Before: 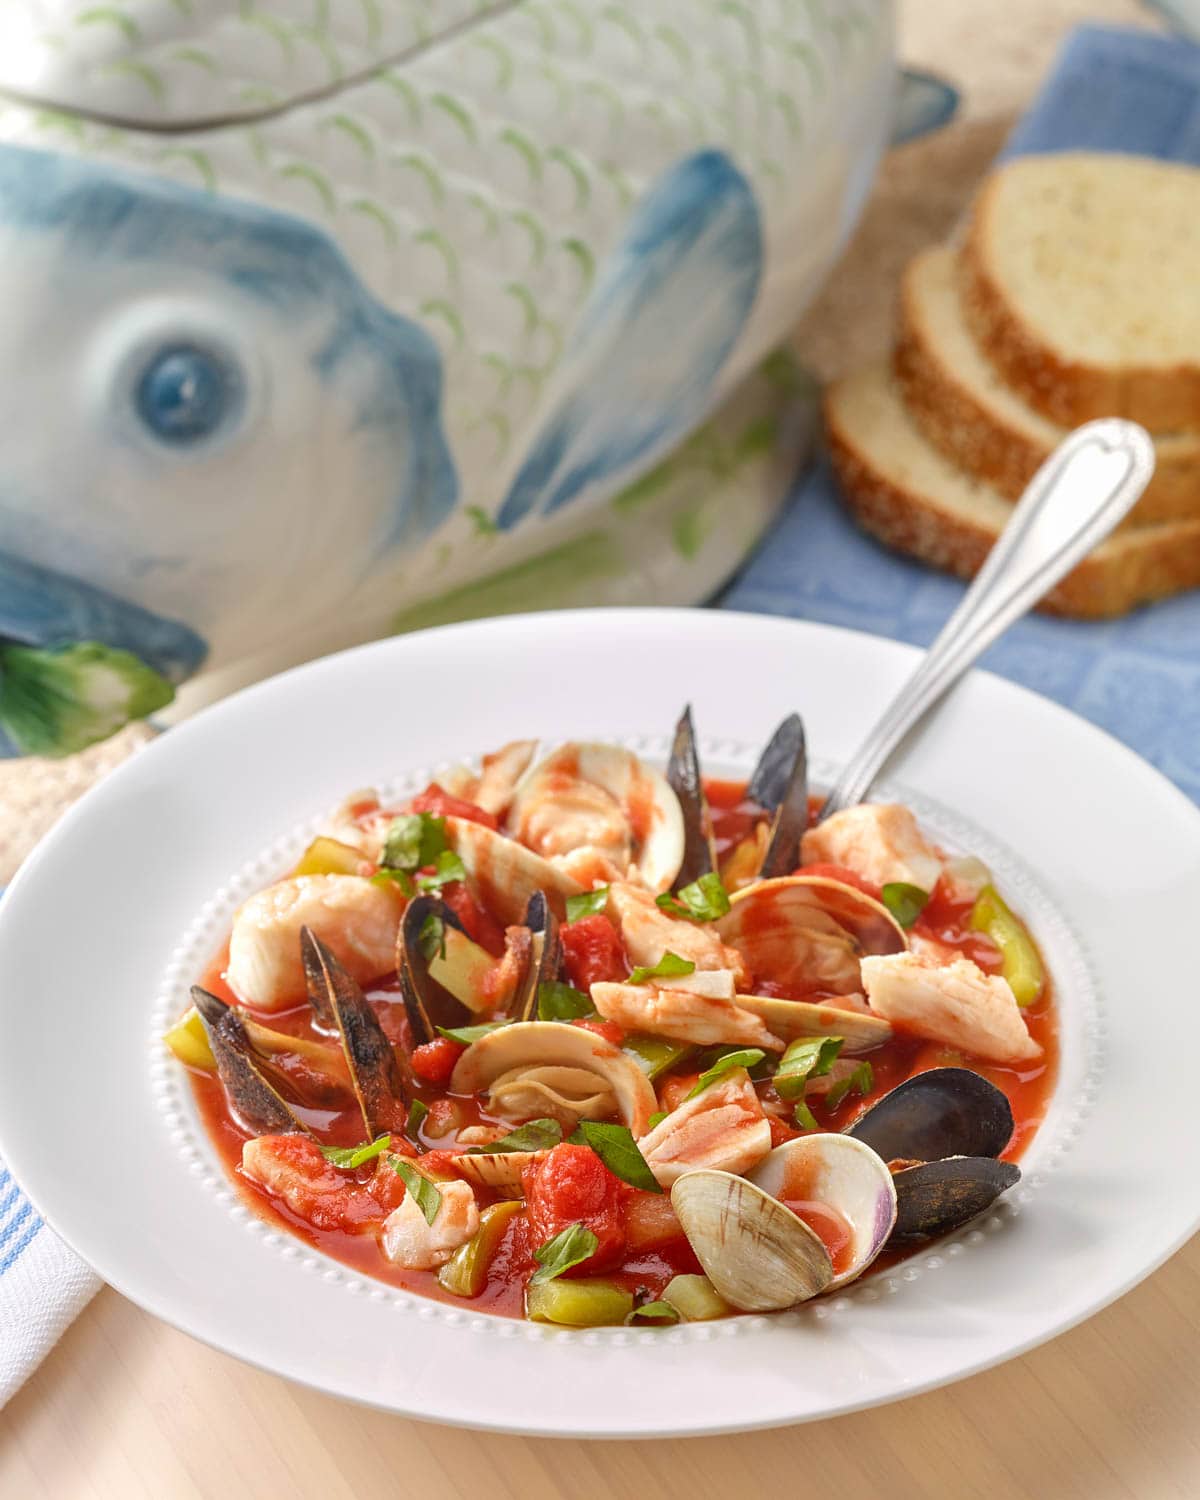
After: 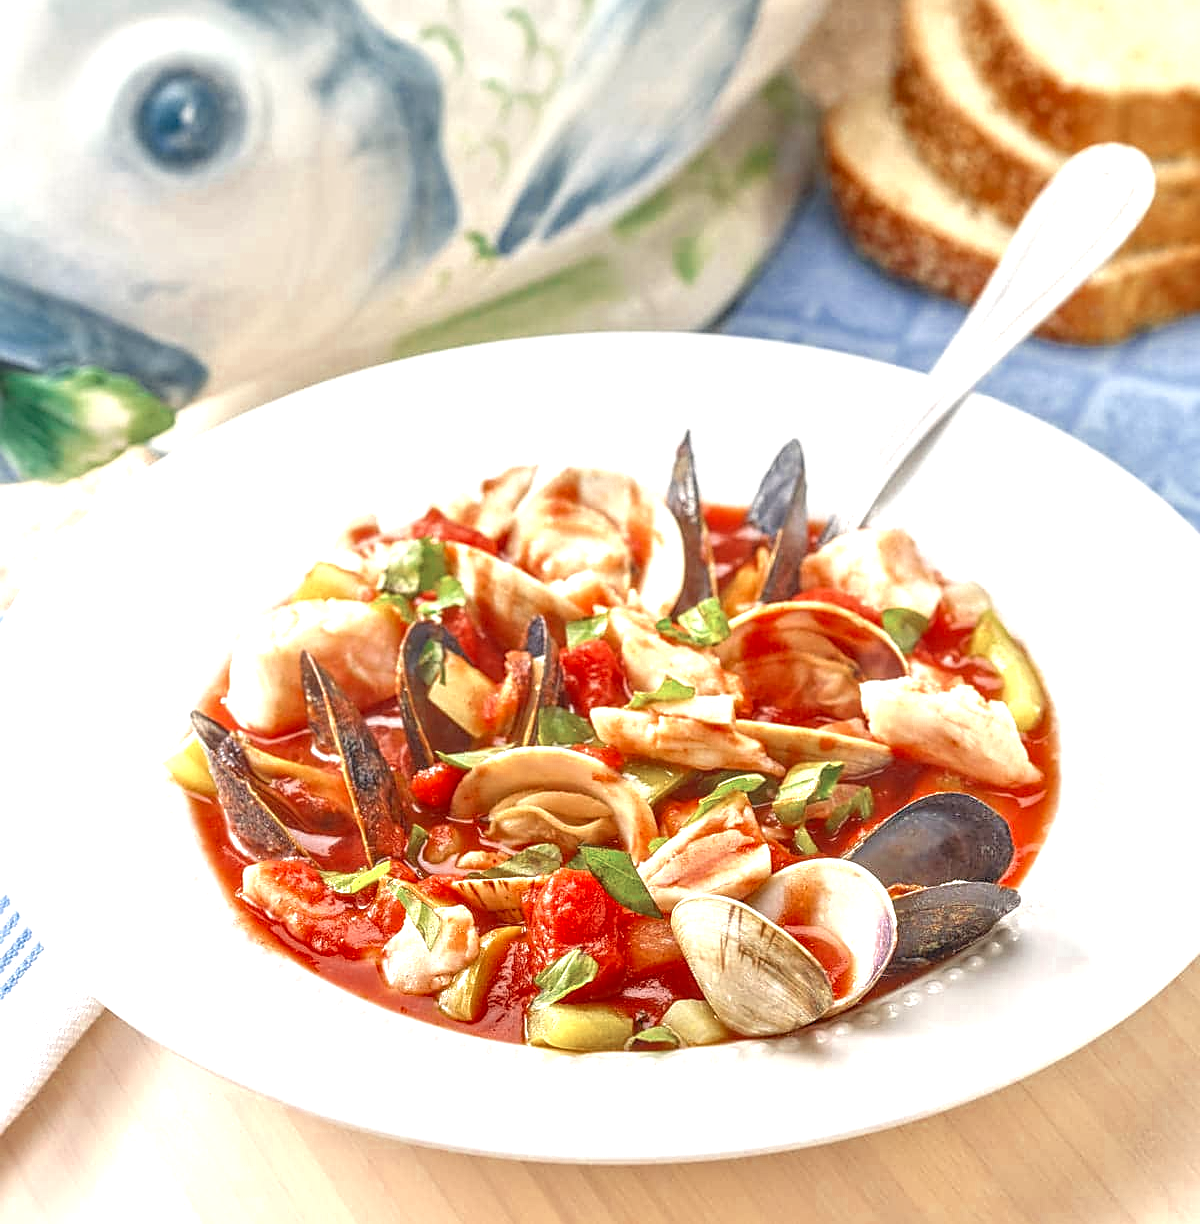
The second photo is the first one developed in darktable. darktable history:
local contrast: highlights 4%, shadows 4%, detail 134%
crop and rotate: top 18.346%
sharpen: on, module defaults
color zones: curves: ch0 [(0, 0.5) (0.125, 0.4) (0.25, 0.5) (0.375, 0.4) (0.5, 0.4) (0.625, 0.35) (0.75, 0.35) (0.875, 0.5)]; ch1 [(0, 0.35) (0.125, 0.45) (0.25, 0.35) (0.375, 0.35) (0.5, 0.35) (0.625, 0.35) (0.75, 0.45) (0.875, 0.35)]; ch2 [(0, 0.6) (0.125, 0.5) (0.25, 0.5) (0.375, 0.6) (0.5, 0.6) (0.625, 0.5) (0.75, 0.5) (0.875, 0.5)]
exposure: compensate exposure bias true, compensate highlight preservation false
tone equalizer: -8 EV 0.981 EV, -7 EV 1.03 EV, -6 EV 0.964 EV, -5 EV 1.03 EV, -4 EV 0.994 EV, -3 EV 0.727 EV, -2 EV 0.51 EV, -1 EV 0.268 EV
levels: levels [0, 0.394, 0.787]
color correction: highlights a* 0.275, highlights b* 2.71, shadows a* -0.984, shadows b* -4.55
